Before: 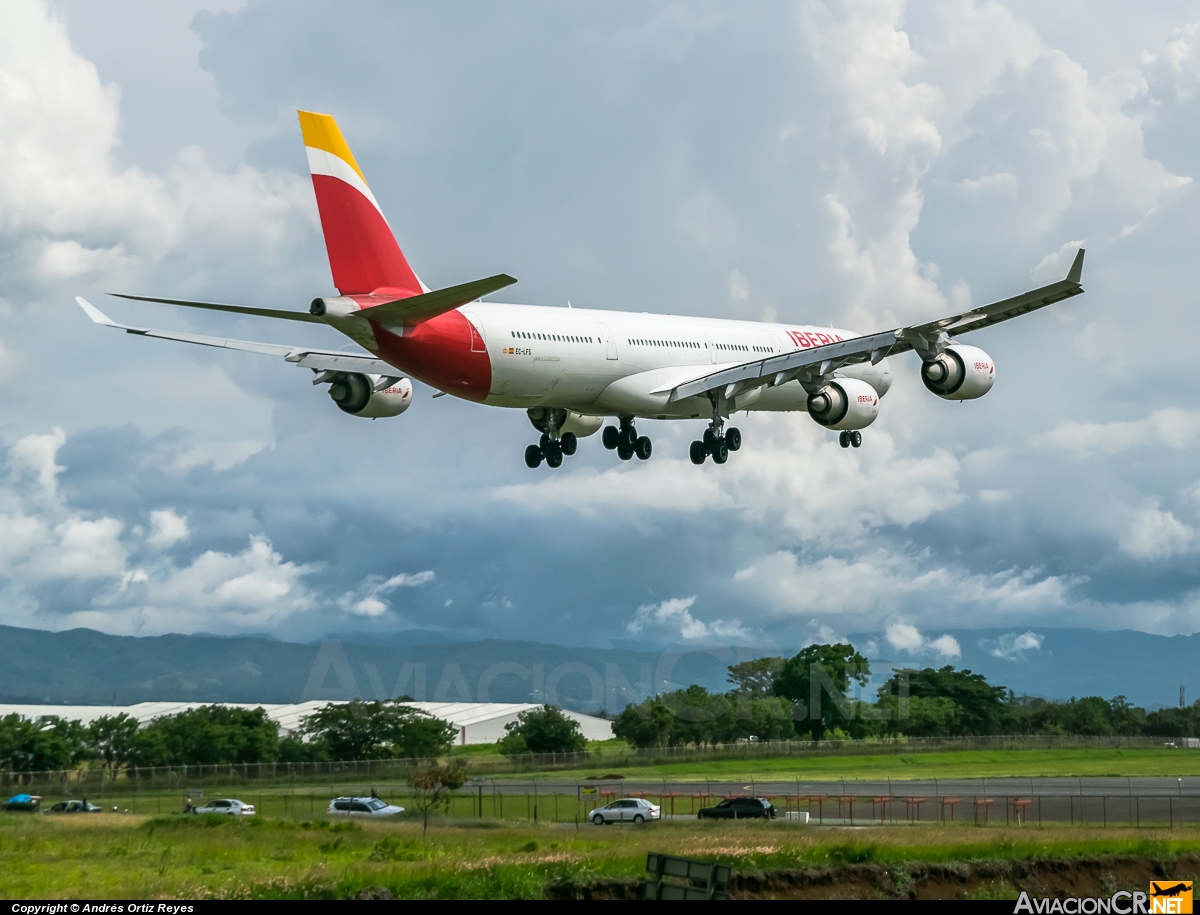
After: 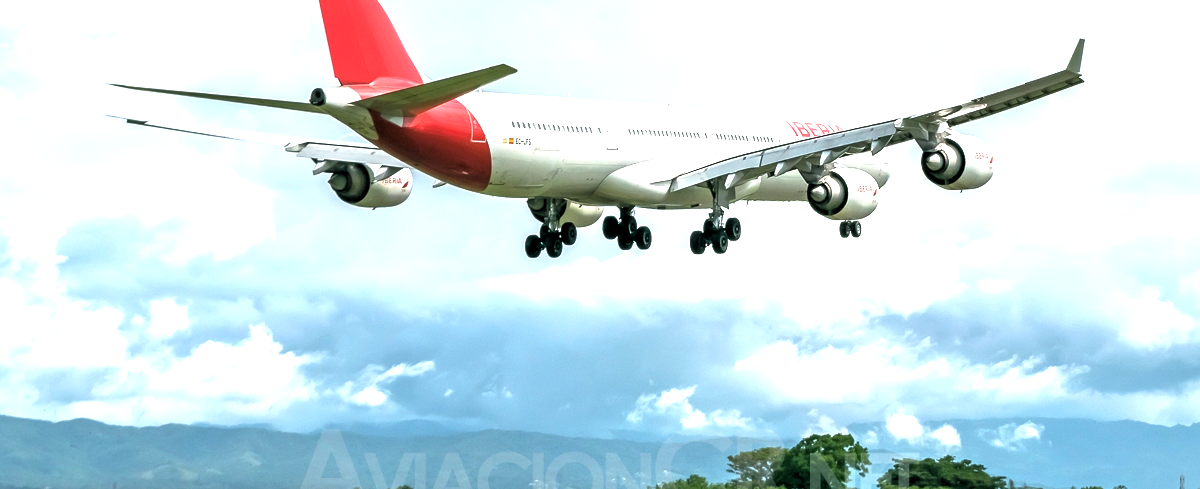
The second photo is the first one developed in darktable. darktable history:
crop and rotate: top 23.043%, bottom 23.437%
exposure: black level correction 0, exposure 1.1 EV, compensate highlight preservation false
rgb levels: levels [[0.01, 0.419, 0.839], [0, 0.5, 1], [0, 0.5, 1]]
